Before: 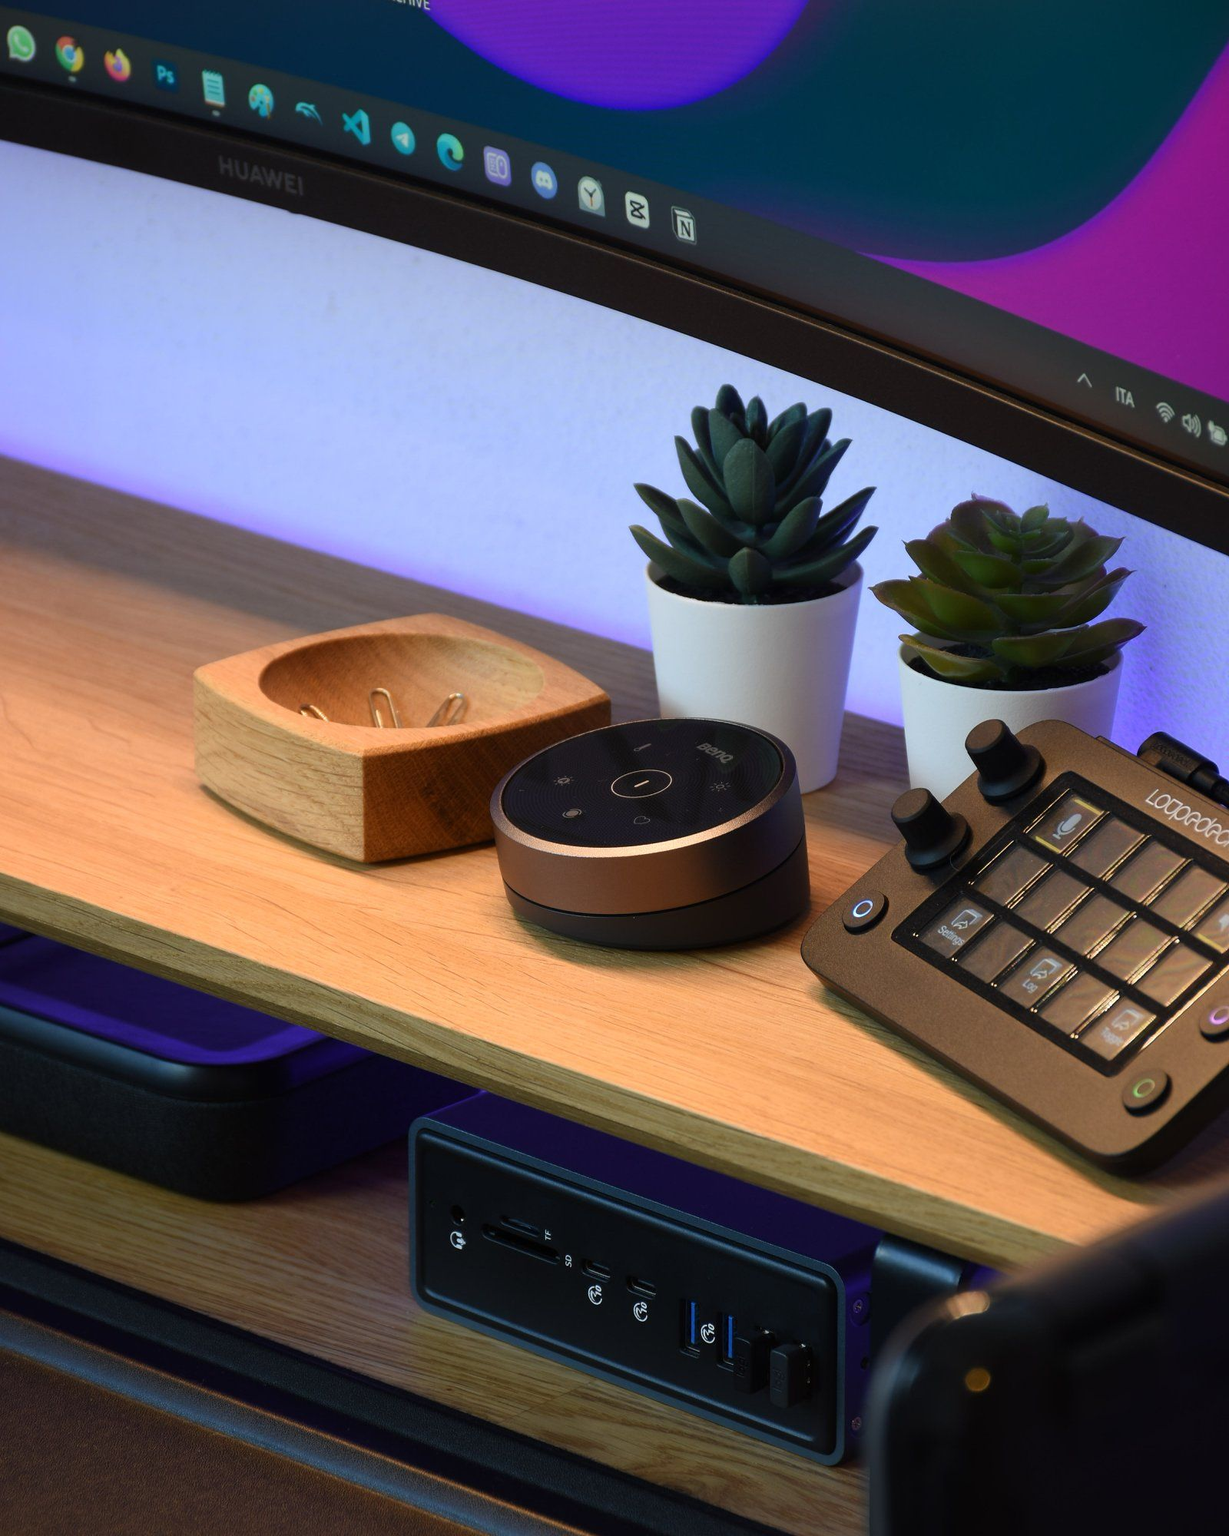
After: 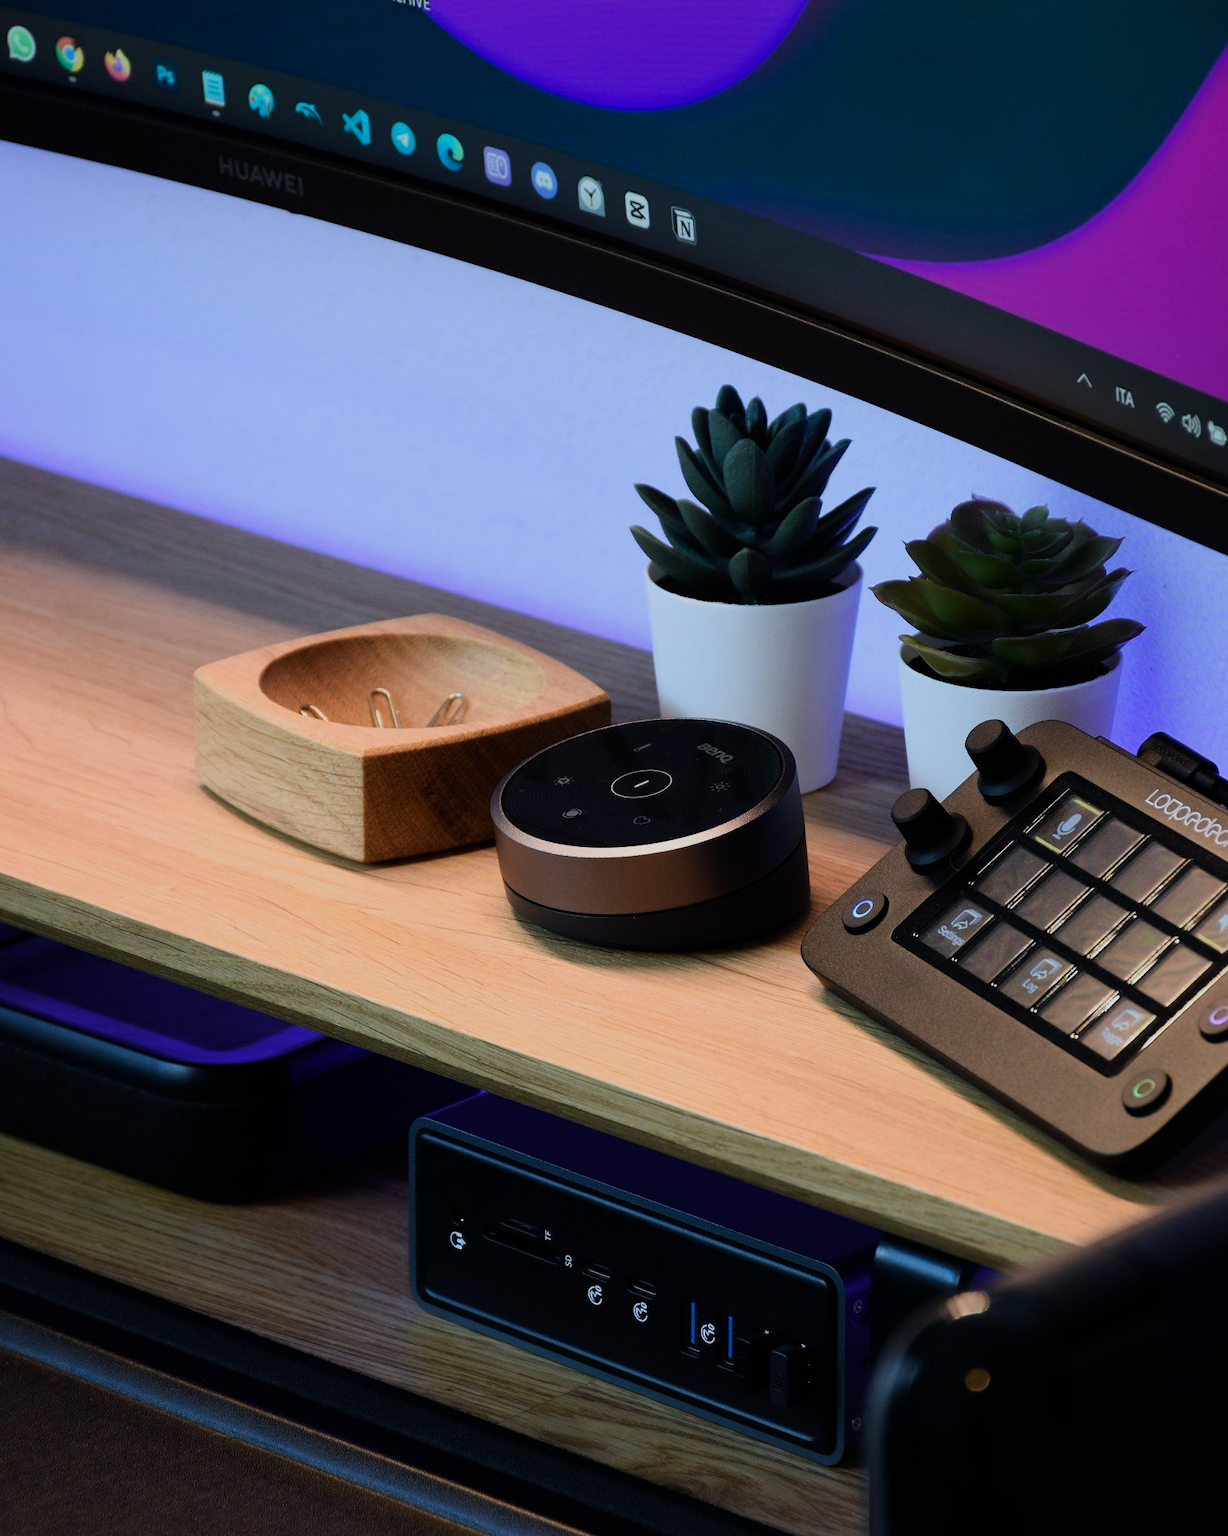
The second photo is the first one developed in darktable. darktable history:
filmic rgb: black relative exposure -7.5 EV, white relative exposure 5 EV, hardness 3.31, contrast 1.3, contrast in shadows safe
color calibration: illuminant as shot in camera, x 0.378, y 0.381, temperature 4093.13 K, saturation algorithm version 1 (2020)
